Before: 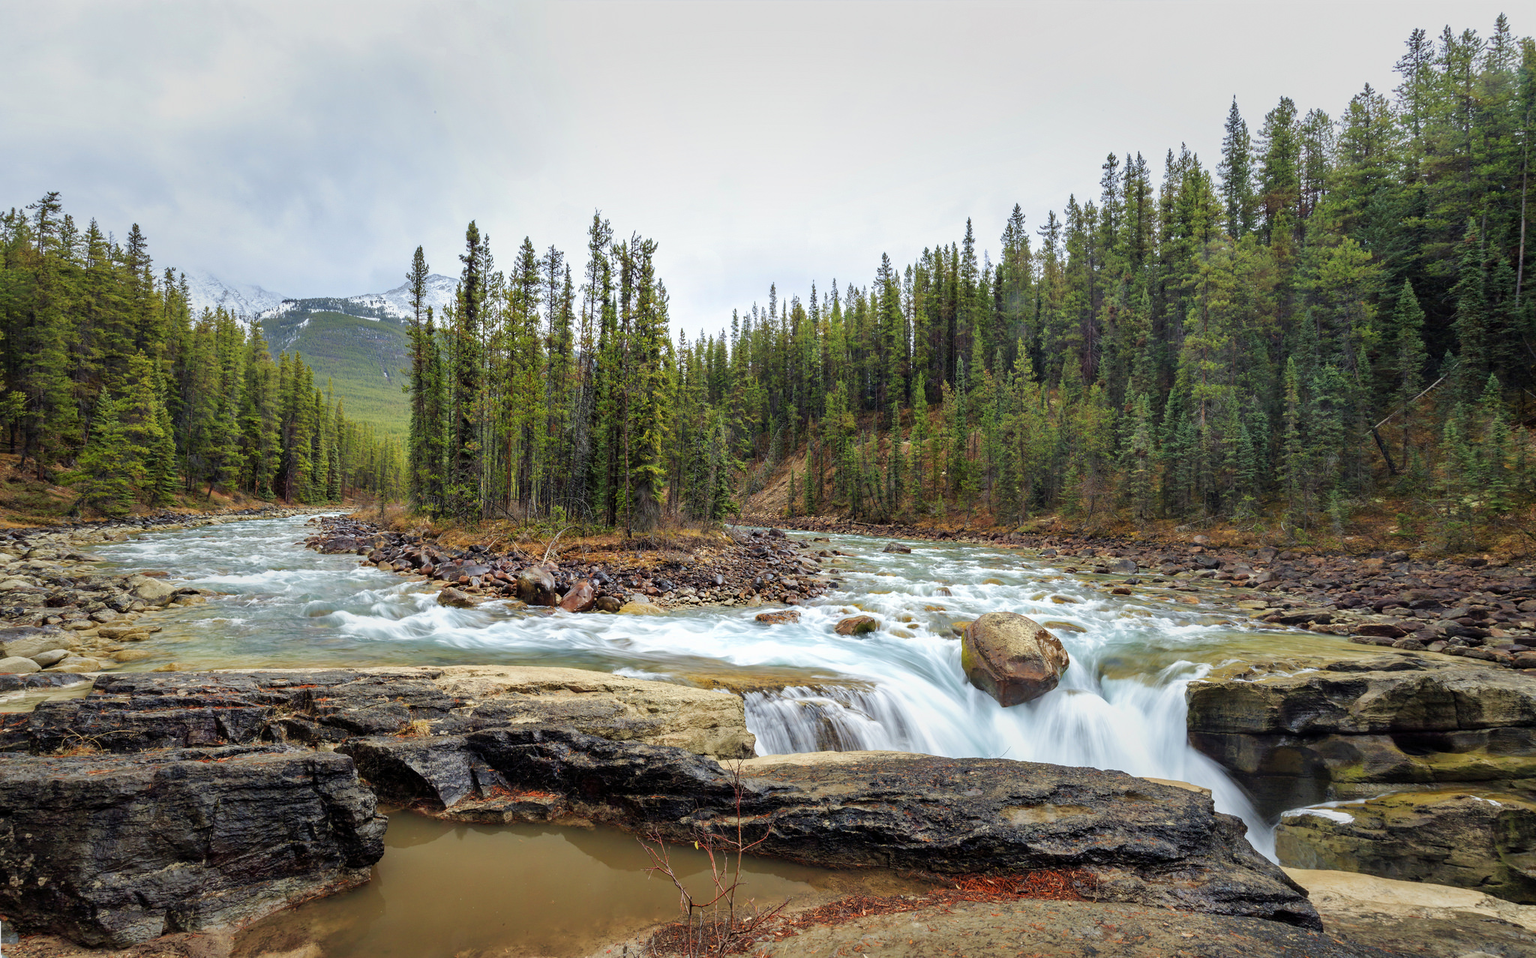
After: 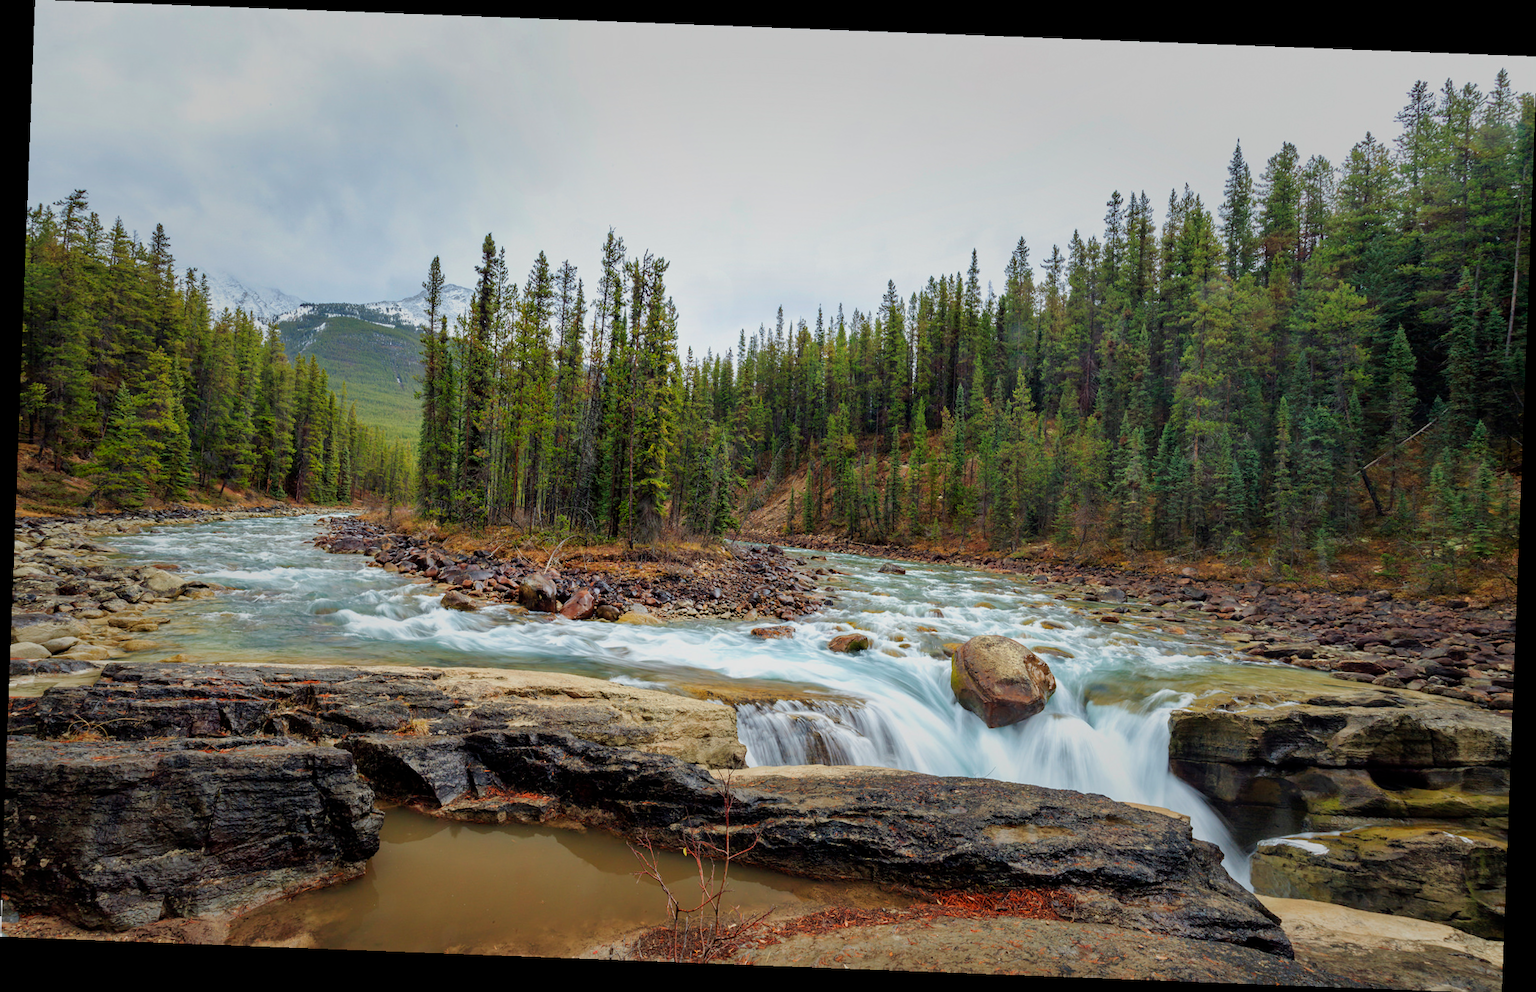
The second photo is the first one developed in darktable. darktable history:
exposure: exposure -0.36 EV, compensate highlight preservation false
rotate and perspective: rotation 2.17°, automatic cropping off
